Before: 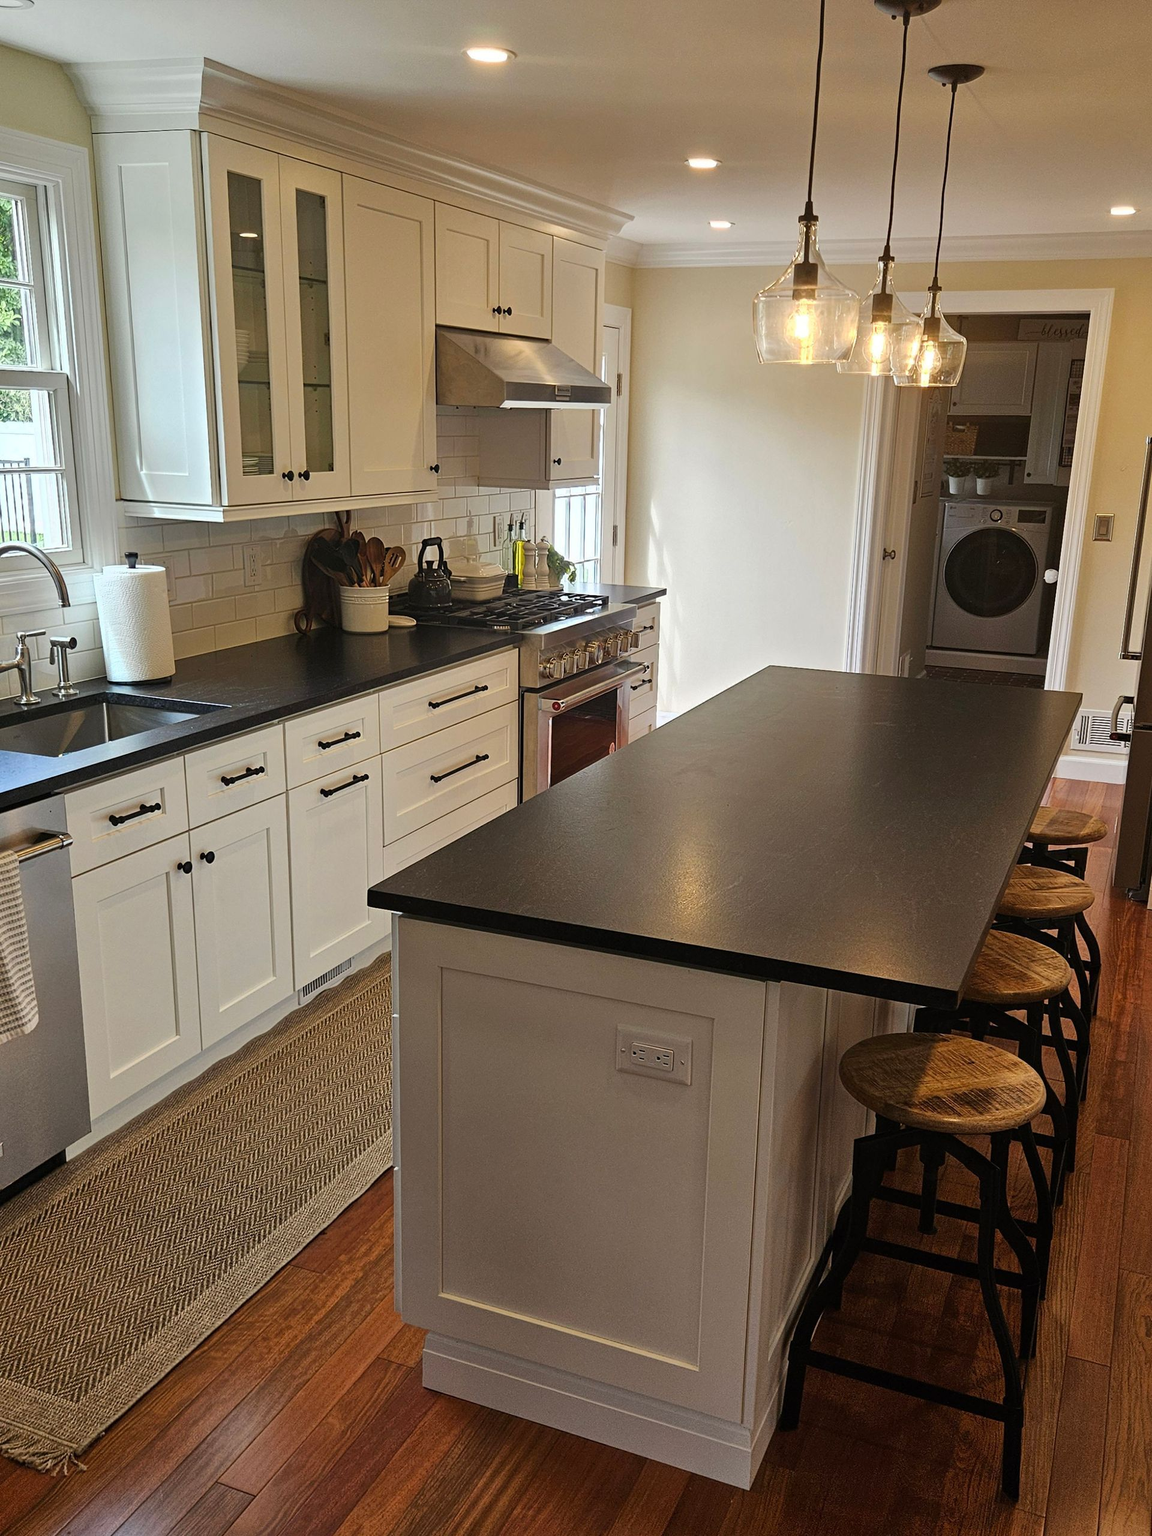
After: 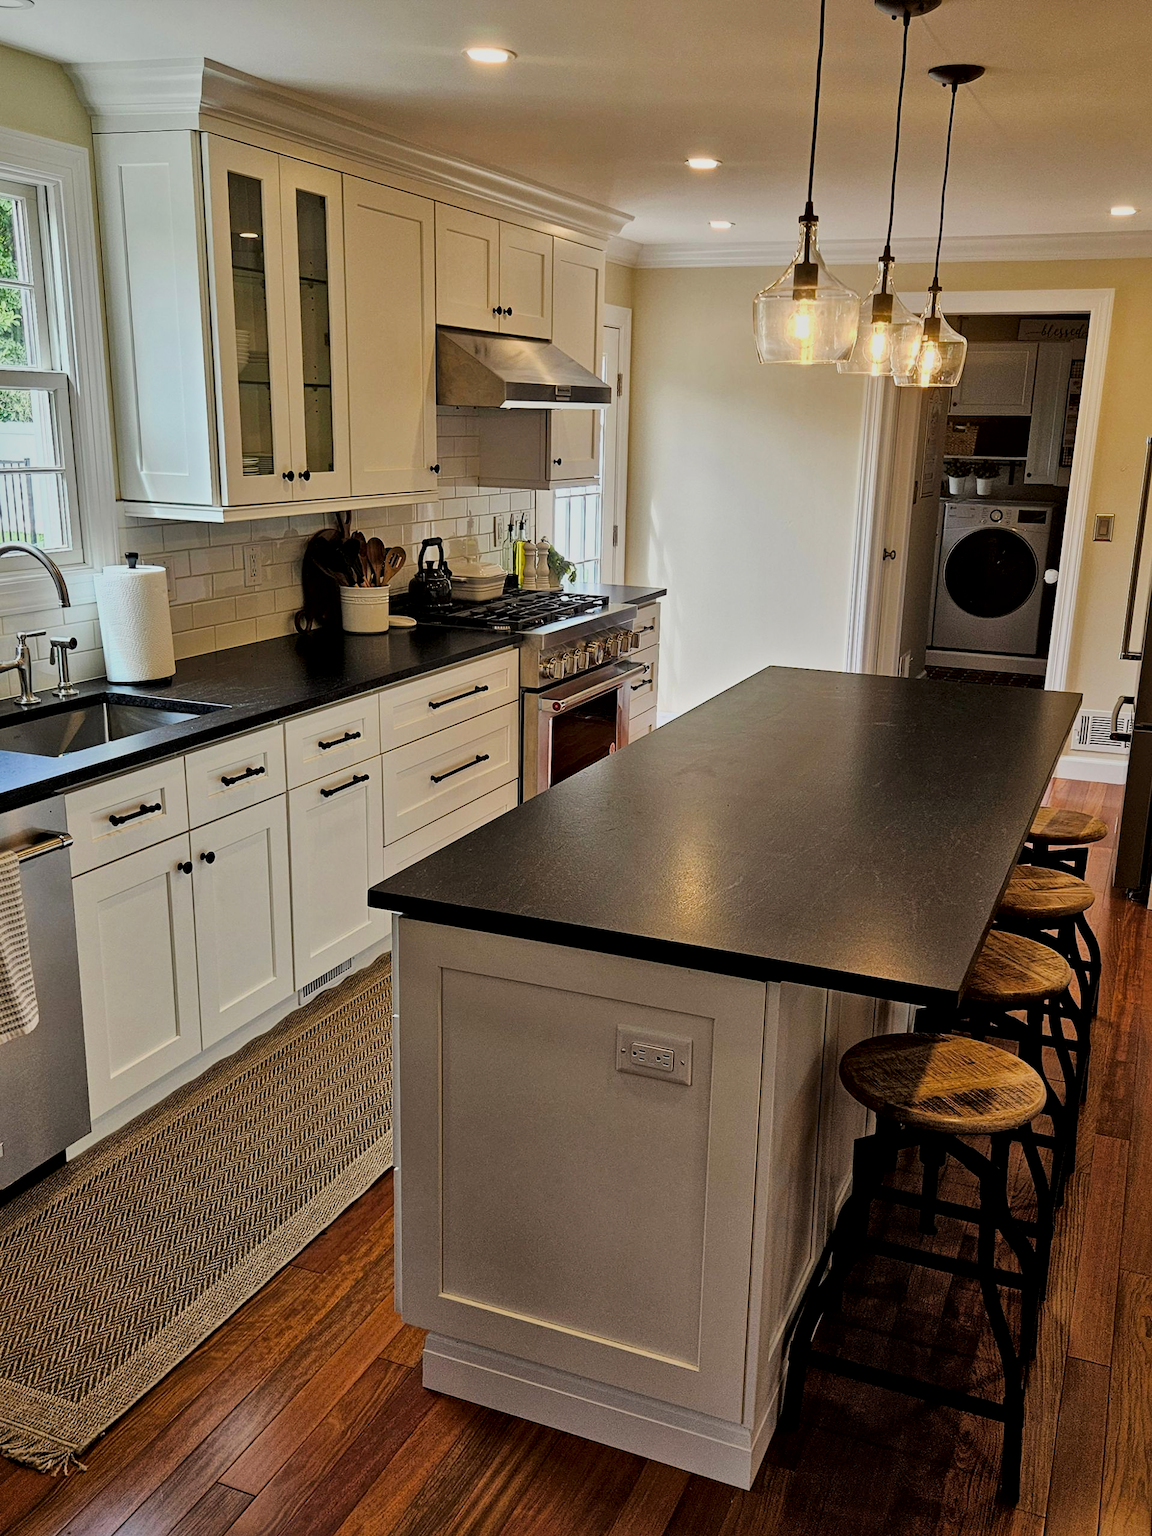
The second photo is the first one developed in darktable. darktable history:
local contrast: mode bilateral grid, contrast 25, coarseness 60, detail 151%, midtone range 0.2
color balance rgb: shadows fall-off 101%, linear chroma grading › mid-tones 7.63%, perceptual saturation grading › mid-tones 11.68%, mask middle-gray fulcrum 22.45%, global vibrance 10.11%, saturation formula JzAzBz (2021)
filmic rgb: black relative exposure -7.15 EV, white relative exposure 5.36 EV, hardness 3.02, color science v6 (2022)
